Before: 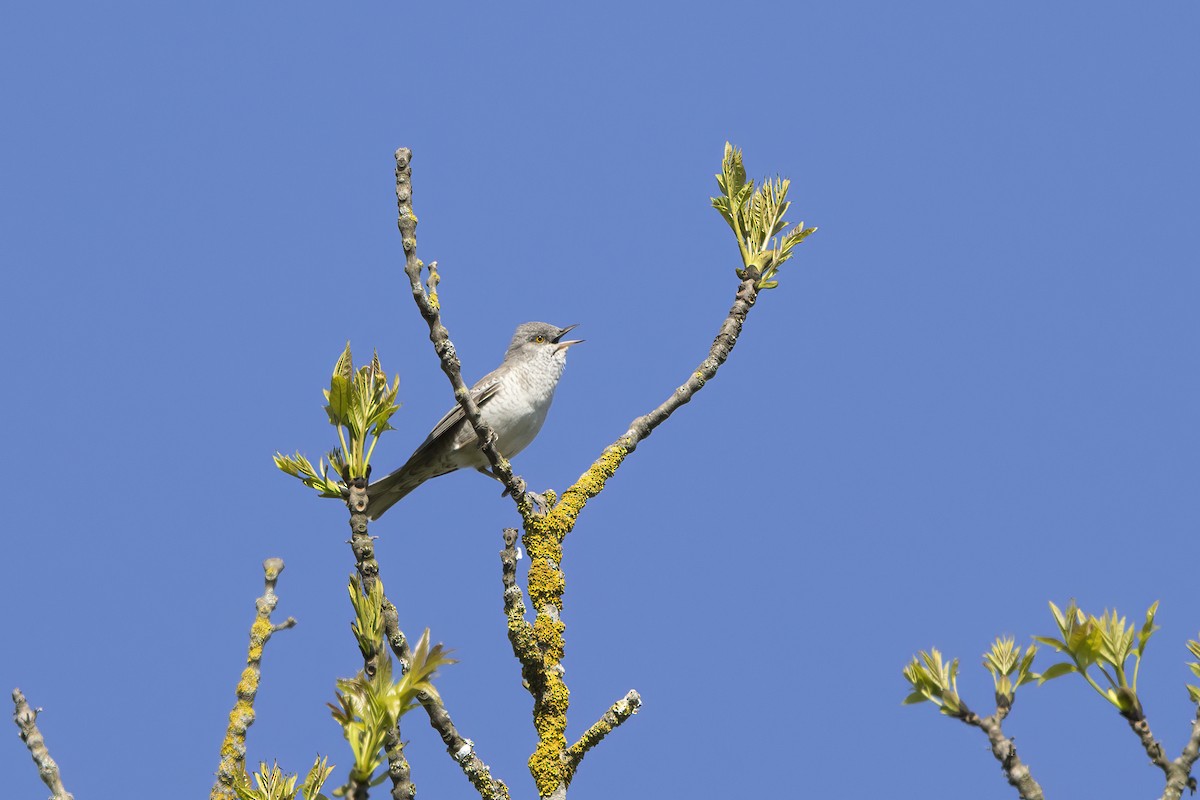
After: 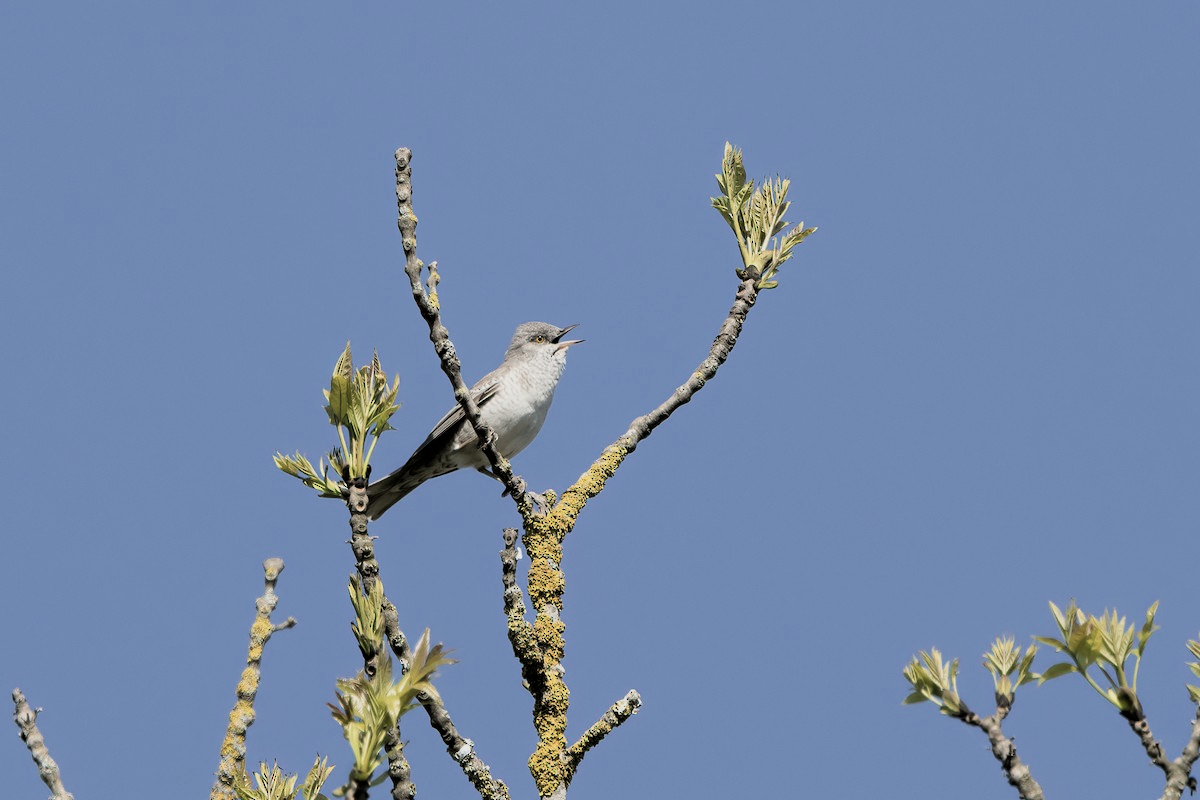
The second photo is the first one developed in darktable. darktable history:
contrast brightness saturation: contrast 0.101, saturation -0.365
filmic rgb: black relative exposure -7.75 EV, white relative exposure 4.44 EV, target black luminance 0%, hardness 3.76, latitude 50.67%, contrast 1.074, highlights saturation mix 8.84%, shadows ↔ highlights balance -0.247%, add noise in highlights 0.001, preserve chrominance luminance Y, color science v3 (2019), use custom middle-gray values true, contrast in highlights soft
